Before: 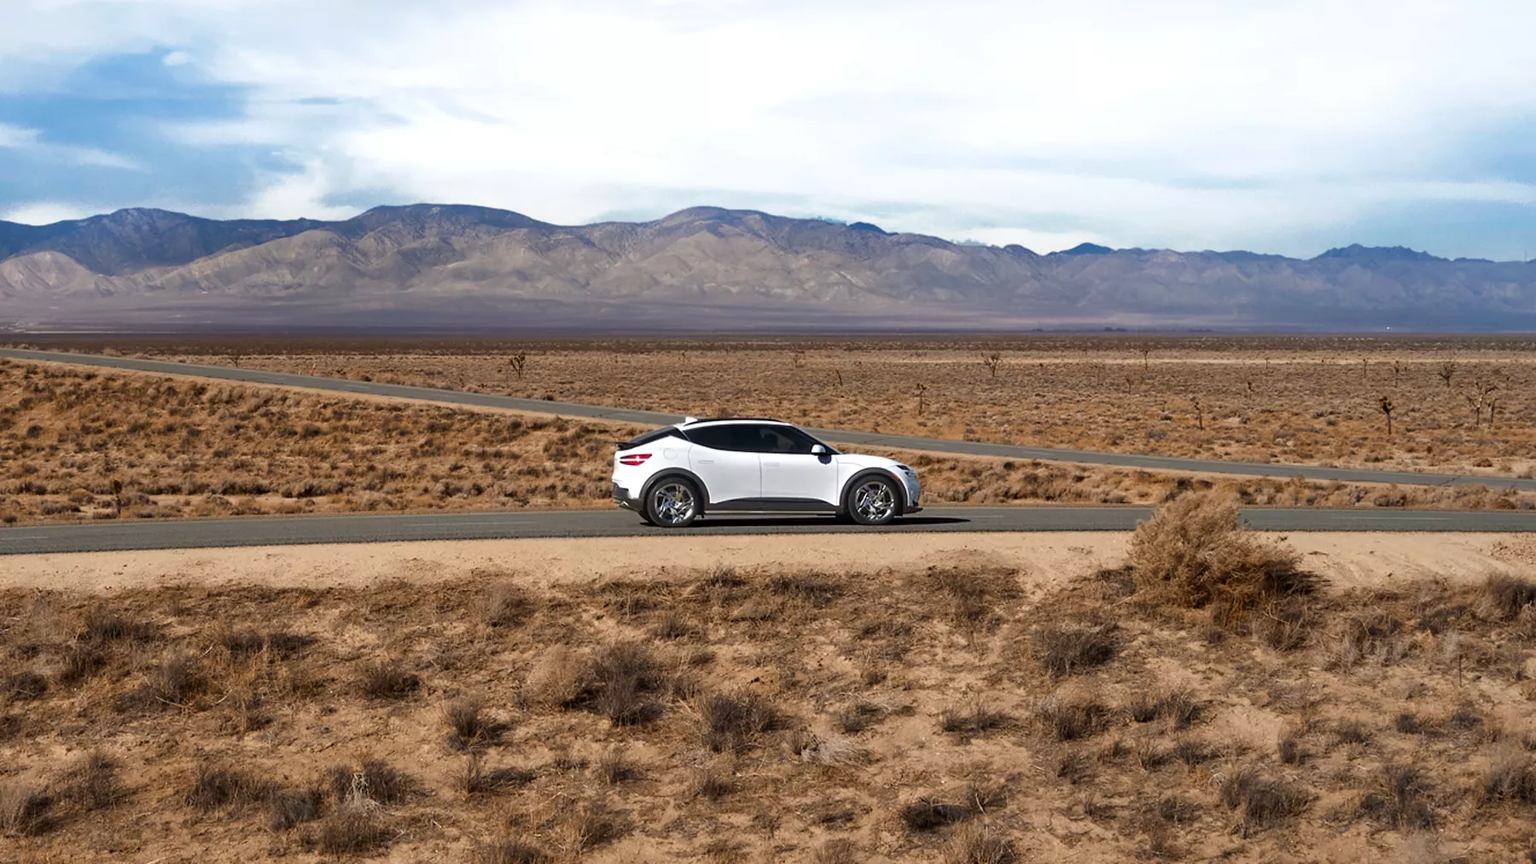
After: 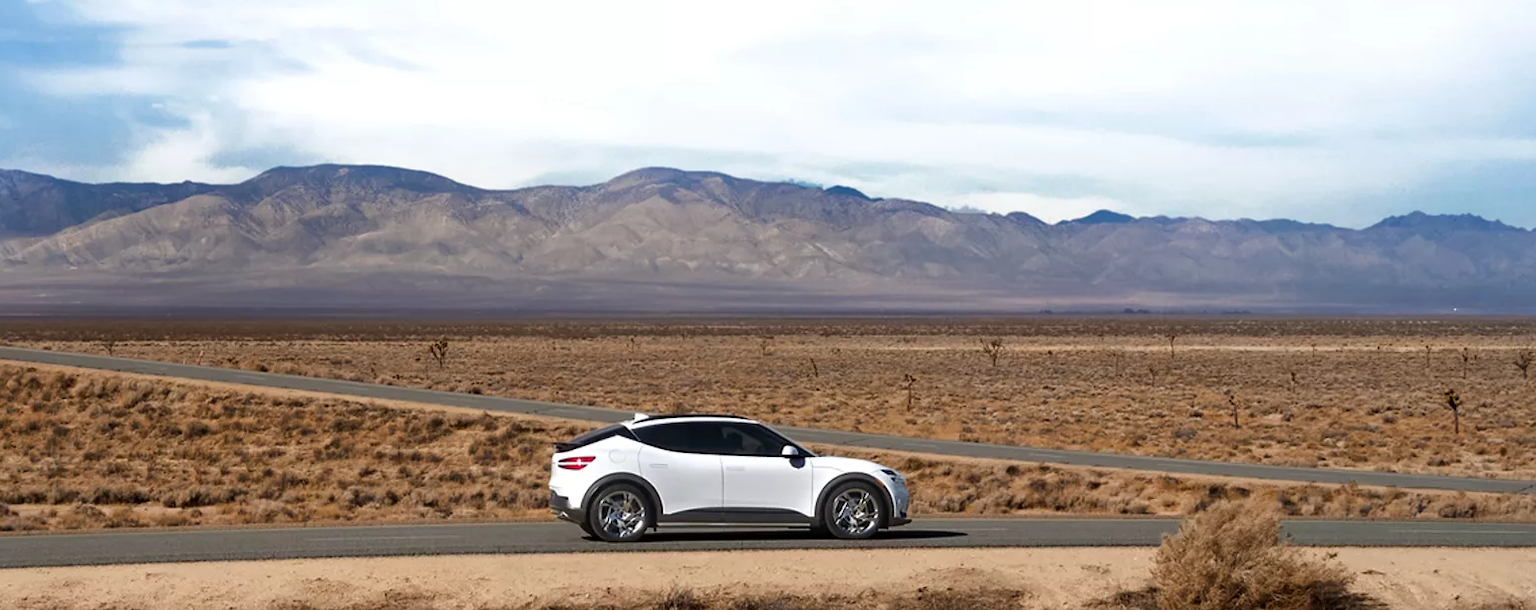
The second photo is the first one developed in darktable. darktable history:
crop and rotate: left 9.273%, top 7.311%, right 5.042%, bottom 32.138%
